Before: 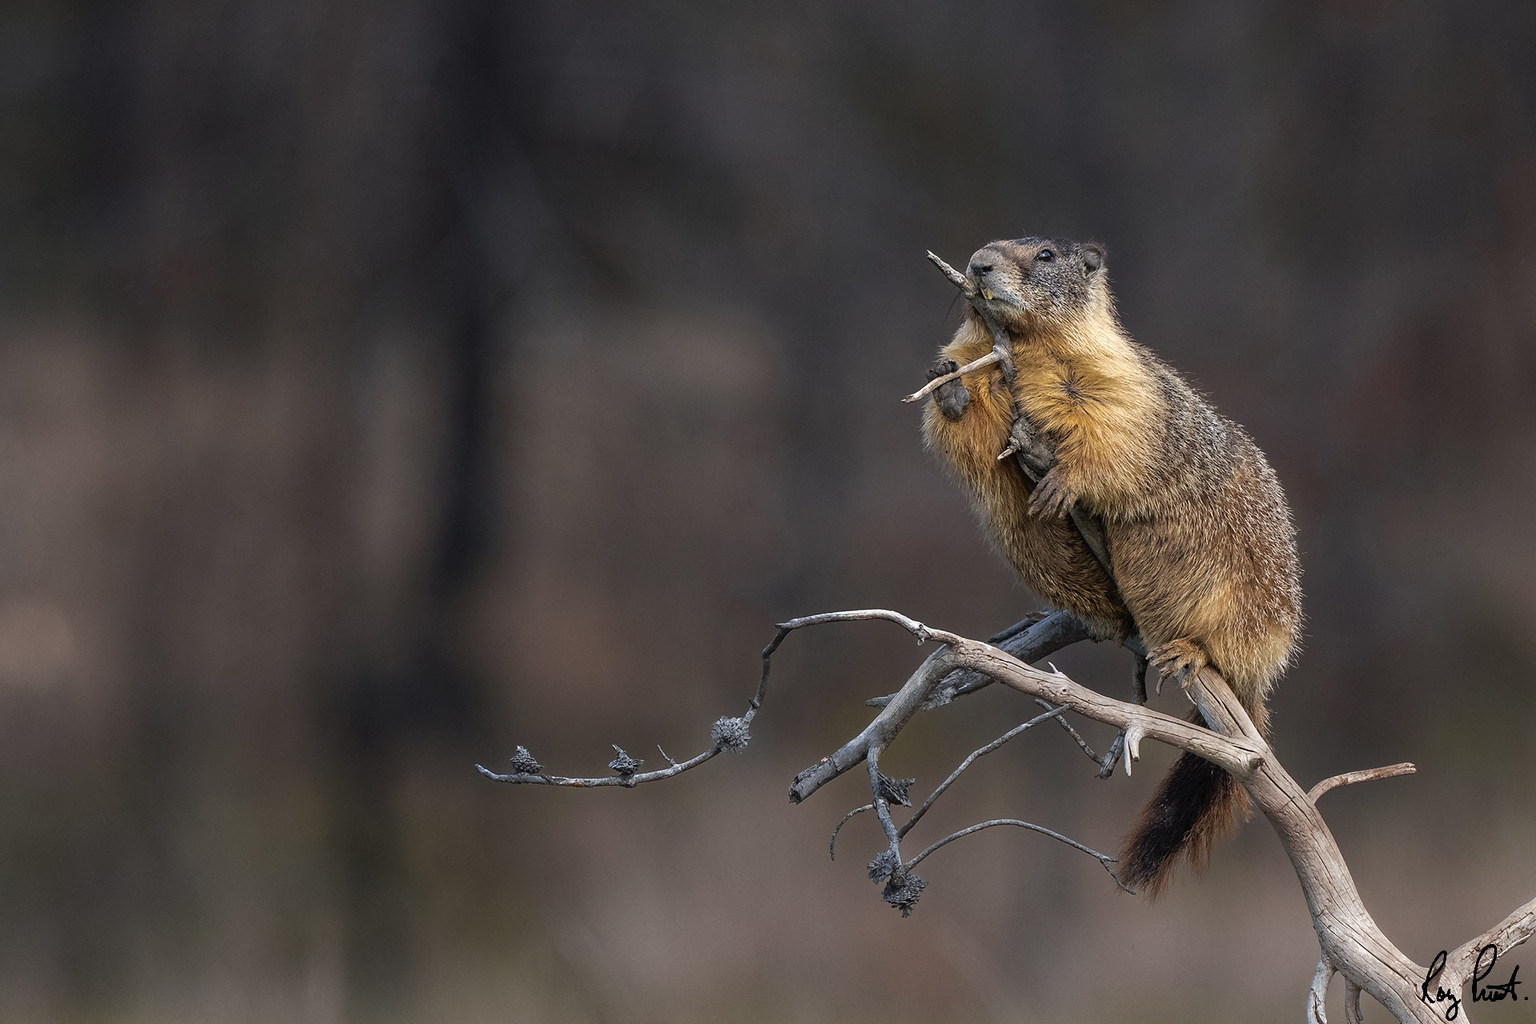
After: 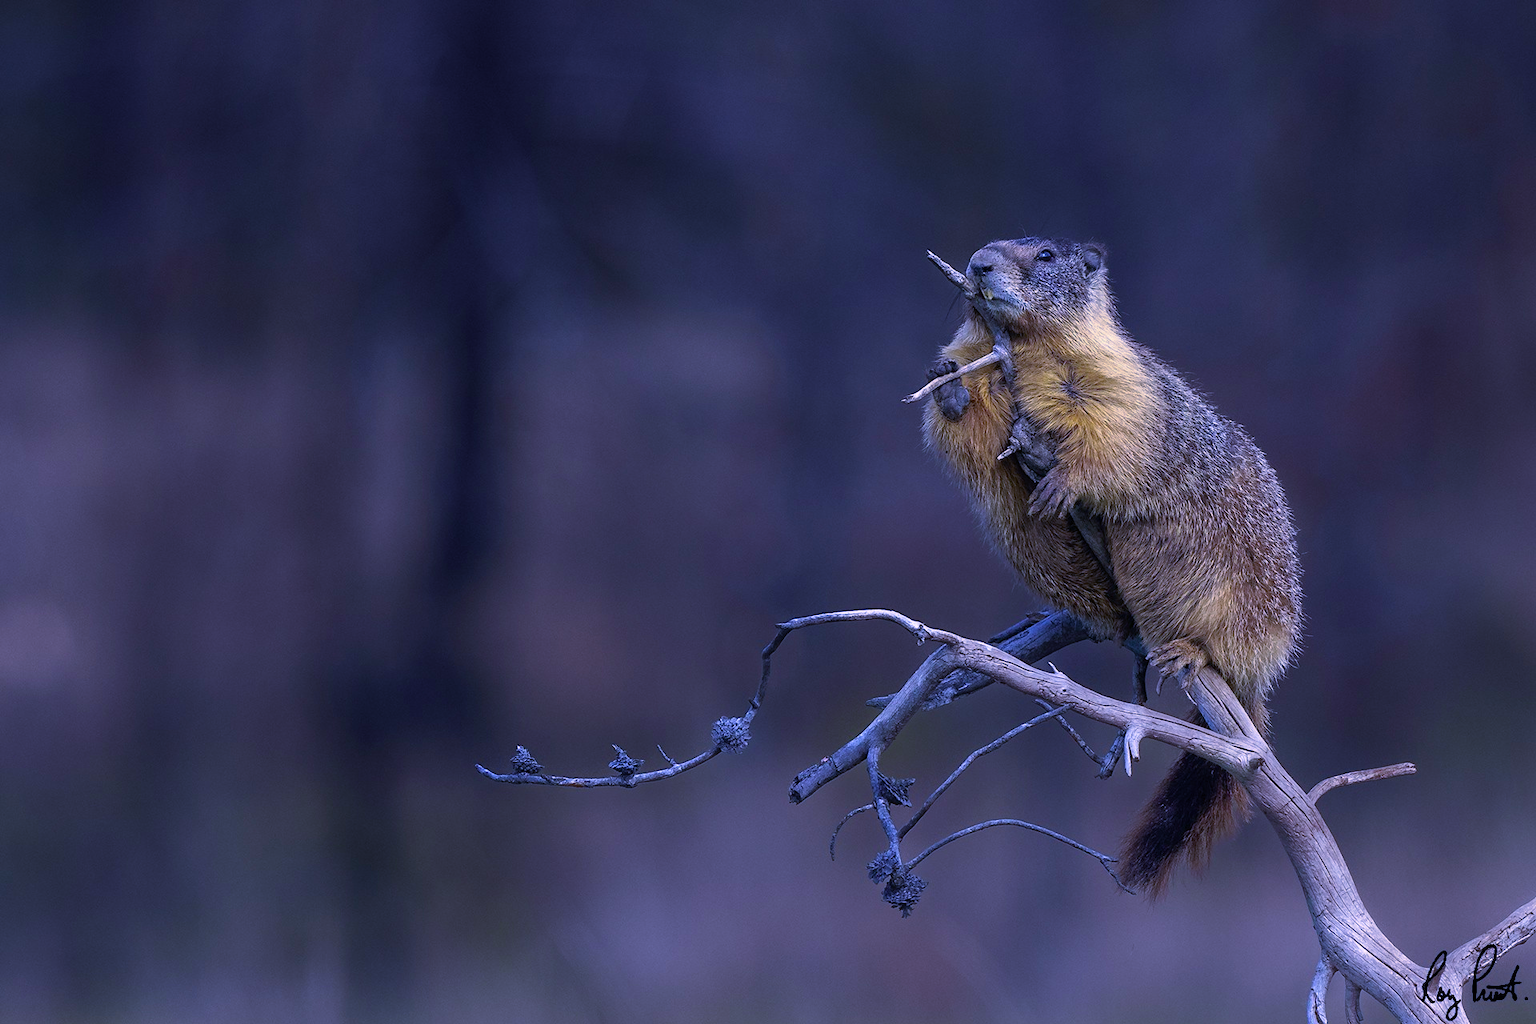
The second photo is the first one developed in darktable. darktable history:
color balance rgb: shadows lift › luminance -28.667%, shadows lift › chroma 15.11%, shadows lift › hue 268.49°, highlights gain › chroma 3.846%, highlights gain › hue 59.41°, shadows fall-off 298.479%, white fulcrum 1.99 EV, highlights fall-off 298.974%, perceptual saturation grading › global saturation 30.302%, mask middle-gray fulcrum 99.244%, global vibrance 20%, contrast gray fulcrum 38.351%
